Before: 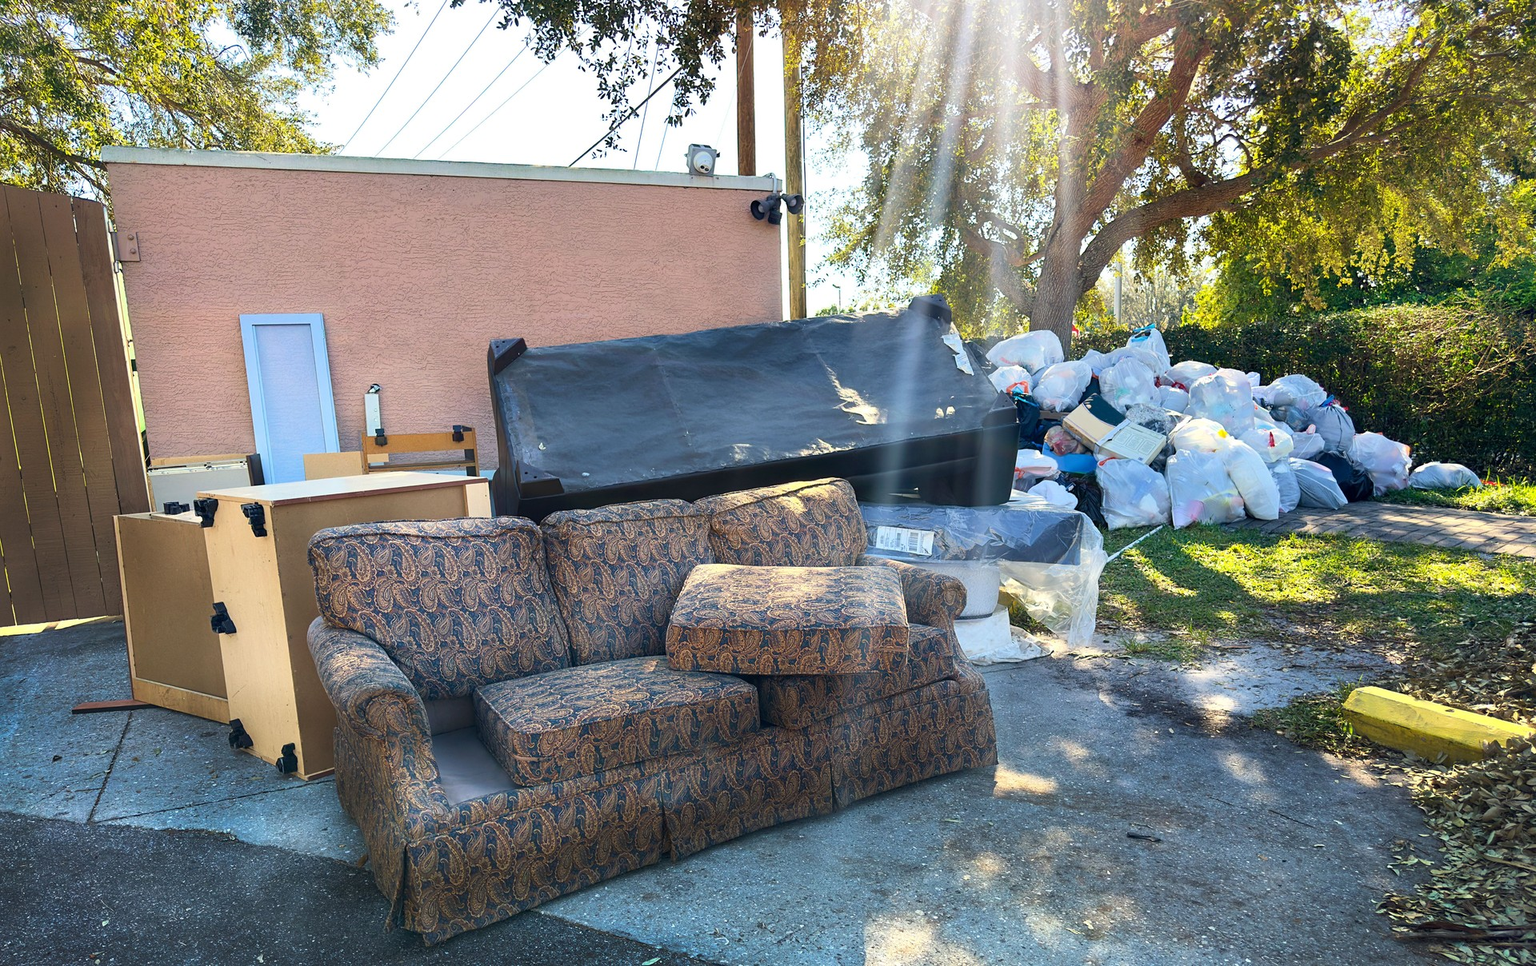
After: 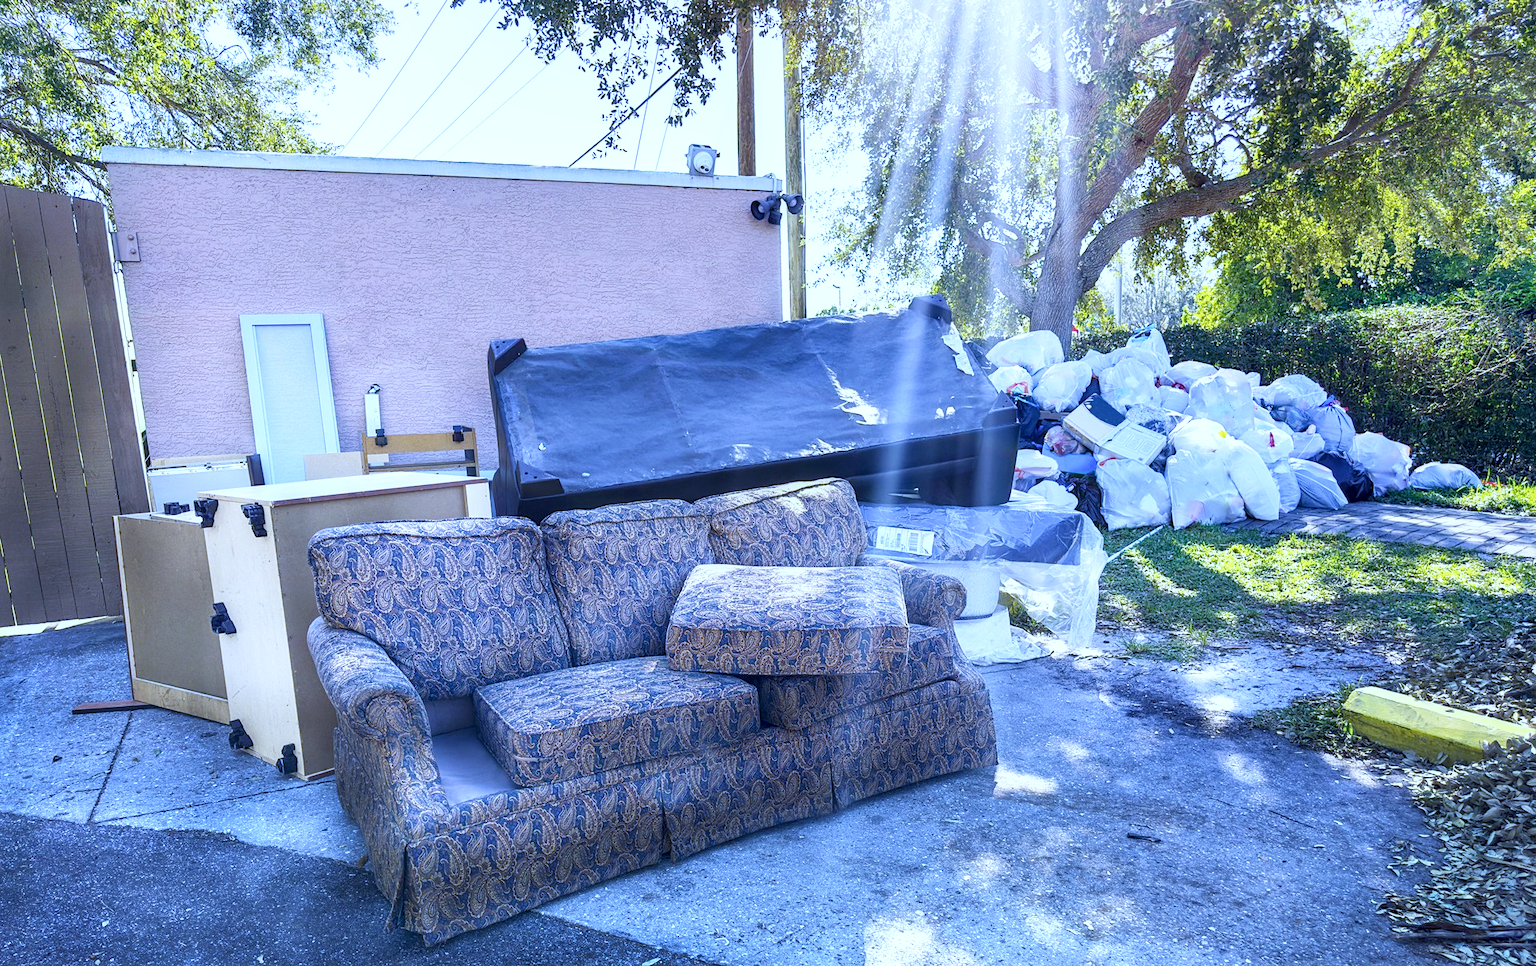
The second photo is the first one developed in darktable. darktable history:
local contrast: detail 130%
base curve: curves: ch0 [(0, 0) (0.204, 0.334) (0.55, 0.733) (1, 1)], preserve colors none
white balance: red 0.766, blue 1.537
contrast brightness saturation: saturation -0.04
